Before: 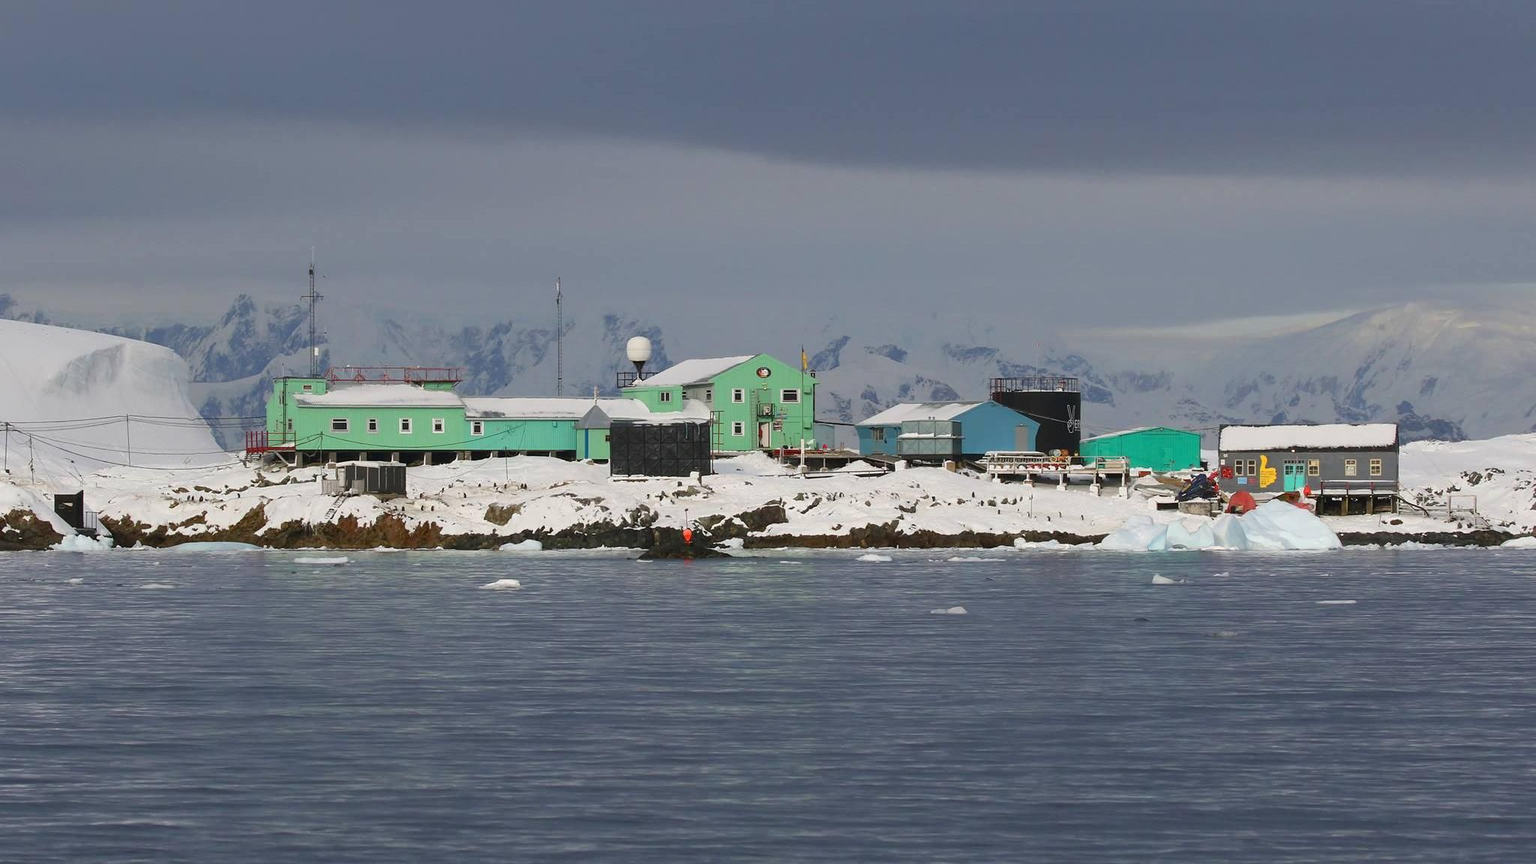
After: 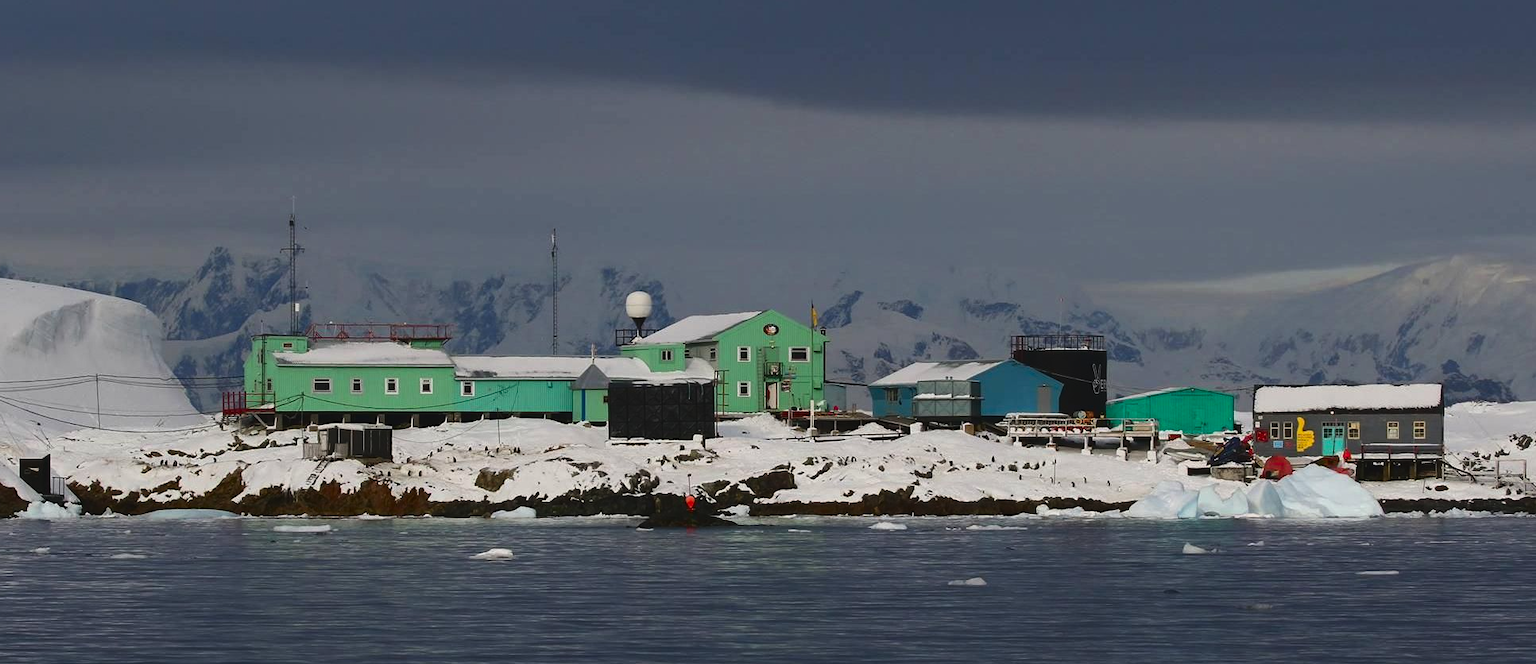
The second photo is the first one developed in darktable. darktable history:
crop: left 2.385%, top 7.158%, right 3.195%, bottom 20.26%
exposure: black level correction -0.015, exposure -0.135 EV, compensate highlight preservation false
contrast brightness saturation: contrast 0.13, brightness -0.222, saturation 0.136
